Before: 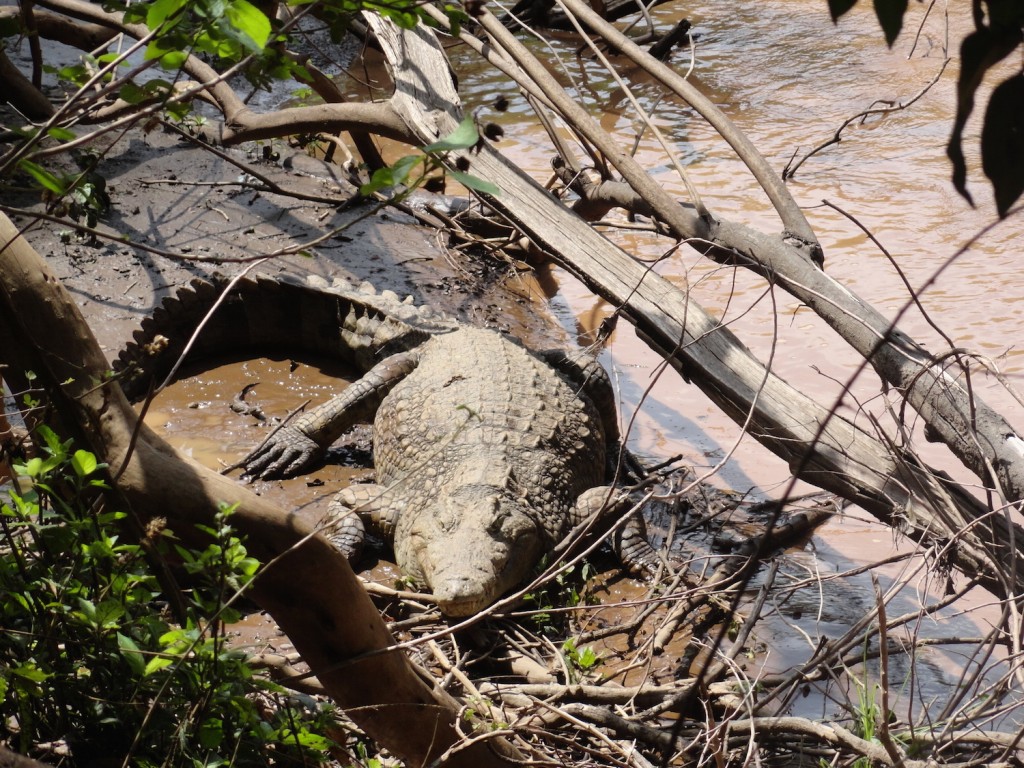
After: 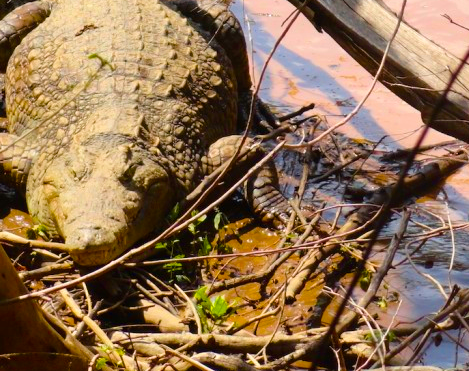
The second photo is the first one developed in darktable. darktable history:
velvia: strength 51%, mid-tones bias 0.51
crop: left 35.976%, top 45.819%, right 18.162%, bottom 5.807%
color balance rgb: linear chroma grading › global chroma 15%, perceptual saturation grading › global saturation 30%
